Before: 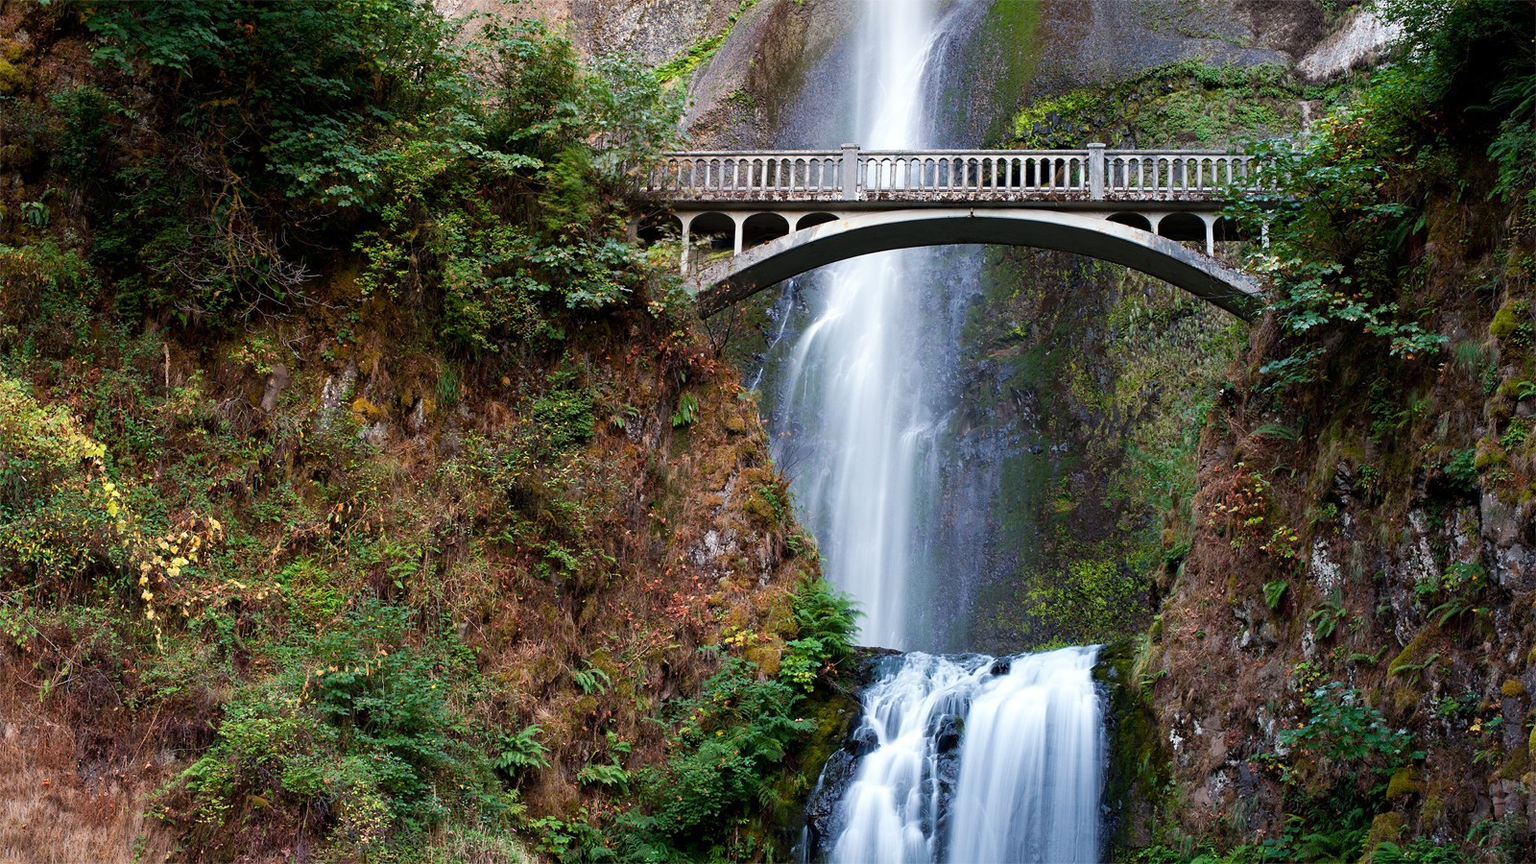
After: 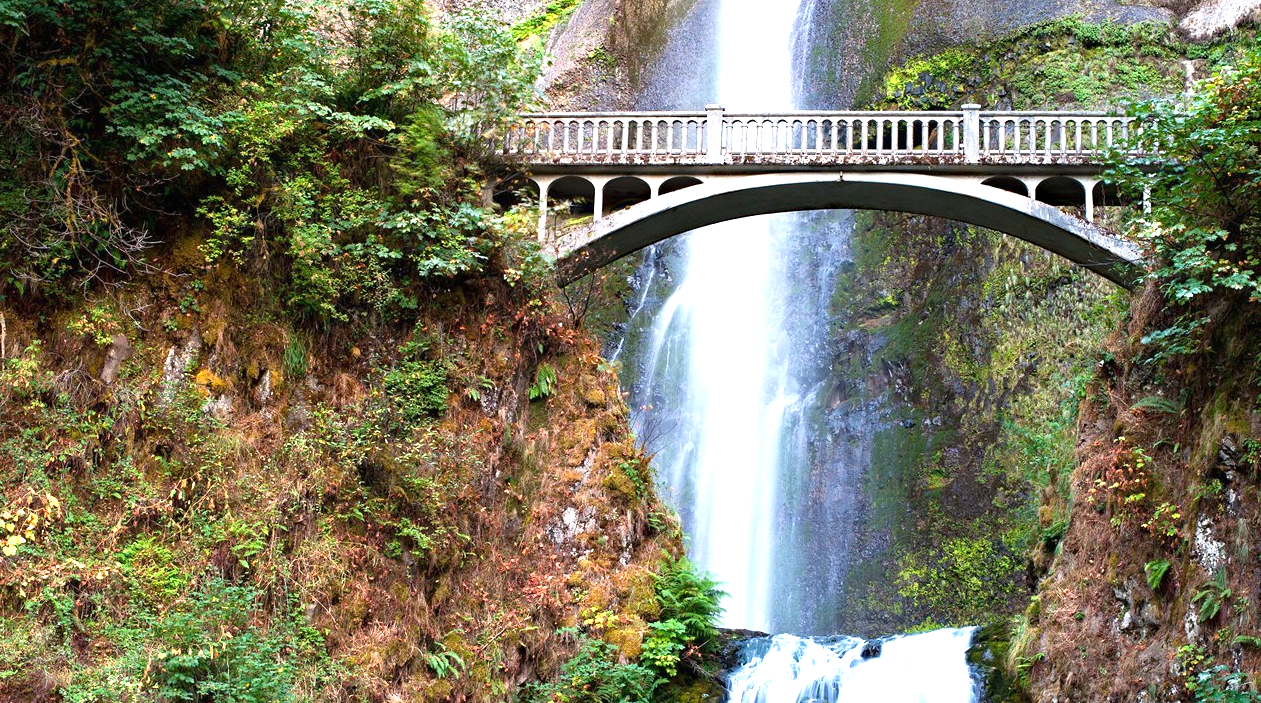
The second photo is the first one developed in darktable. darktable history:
haze removal: compatibility mode true, adaptive false
exposure: black level correction 0, exposure 1.2 EV, compensate highlight preservation false
crop and rotate: left 10.77%, top 5.1%, right 10.41%, bottom 16.76%
